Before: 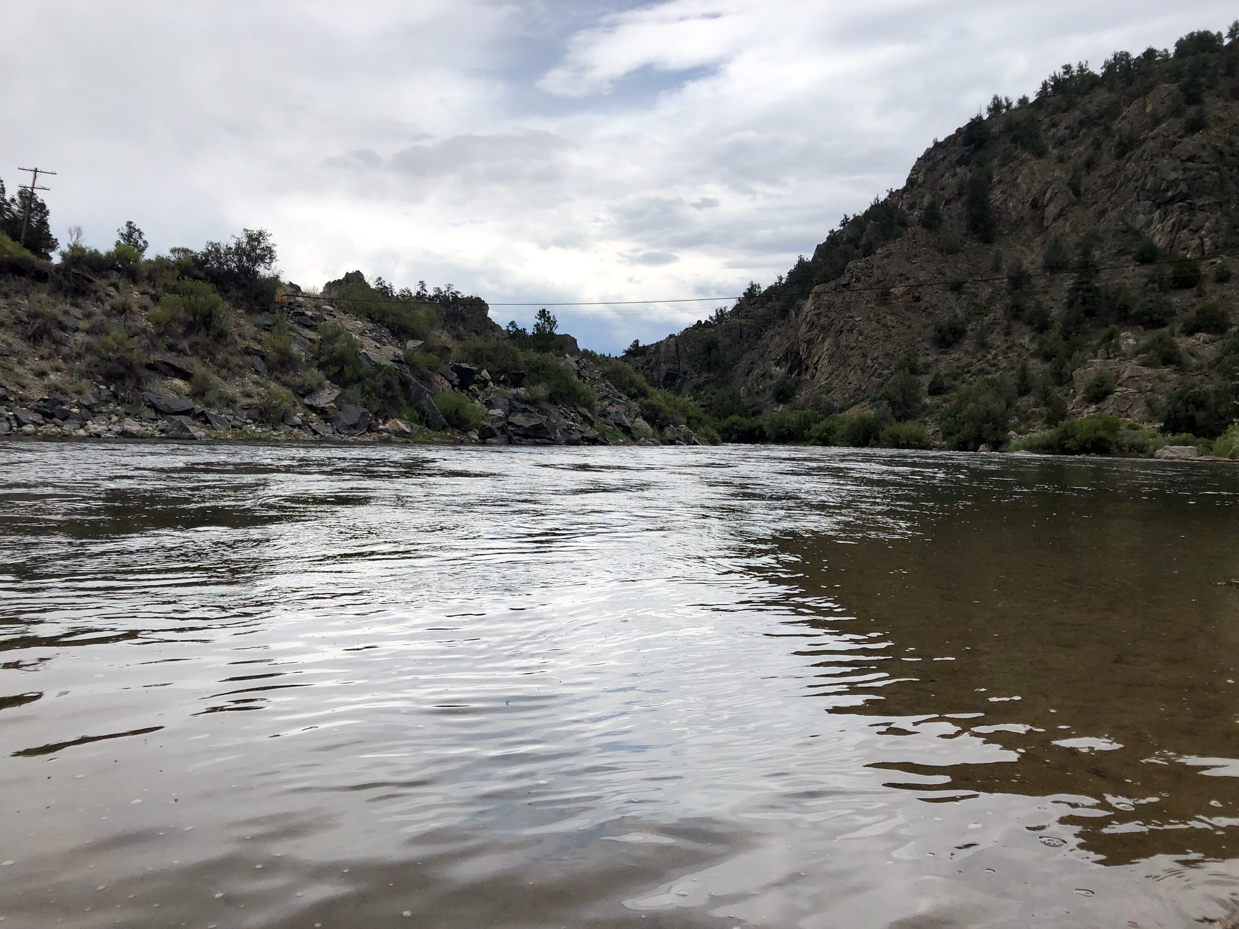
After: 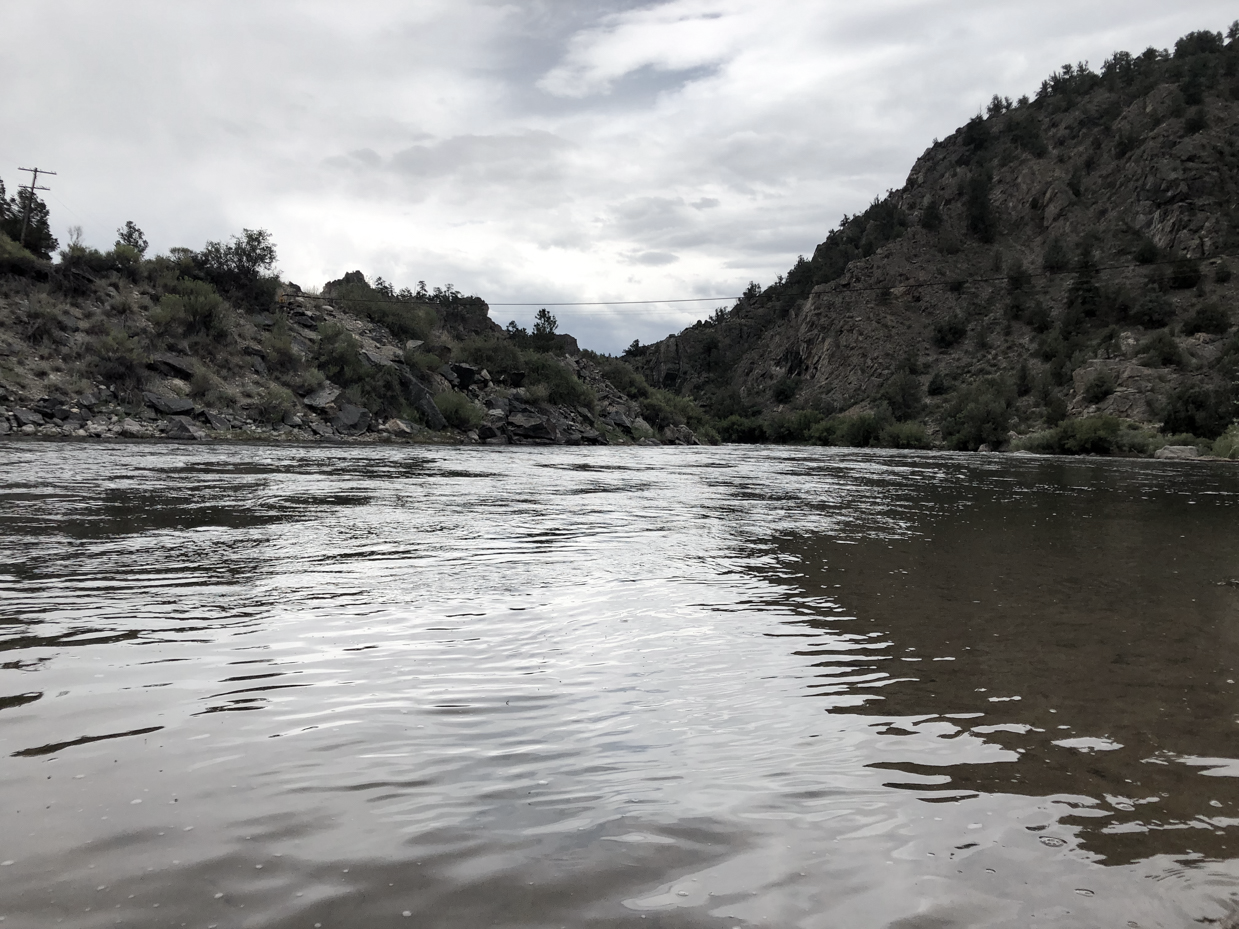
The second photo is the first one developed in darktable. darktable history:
color correction: highlights b* -0.01, saturation 0.498
